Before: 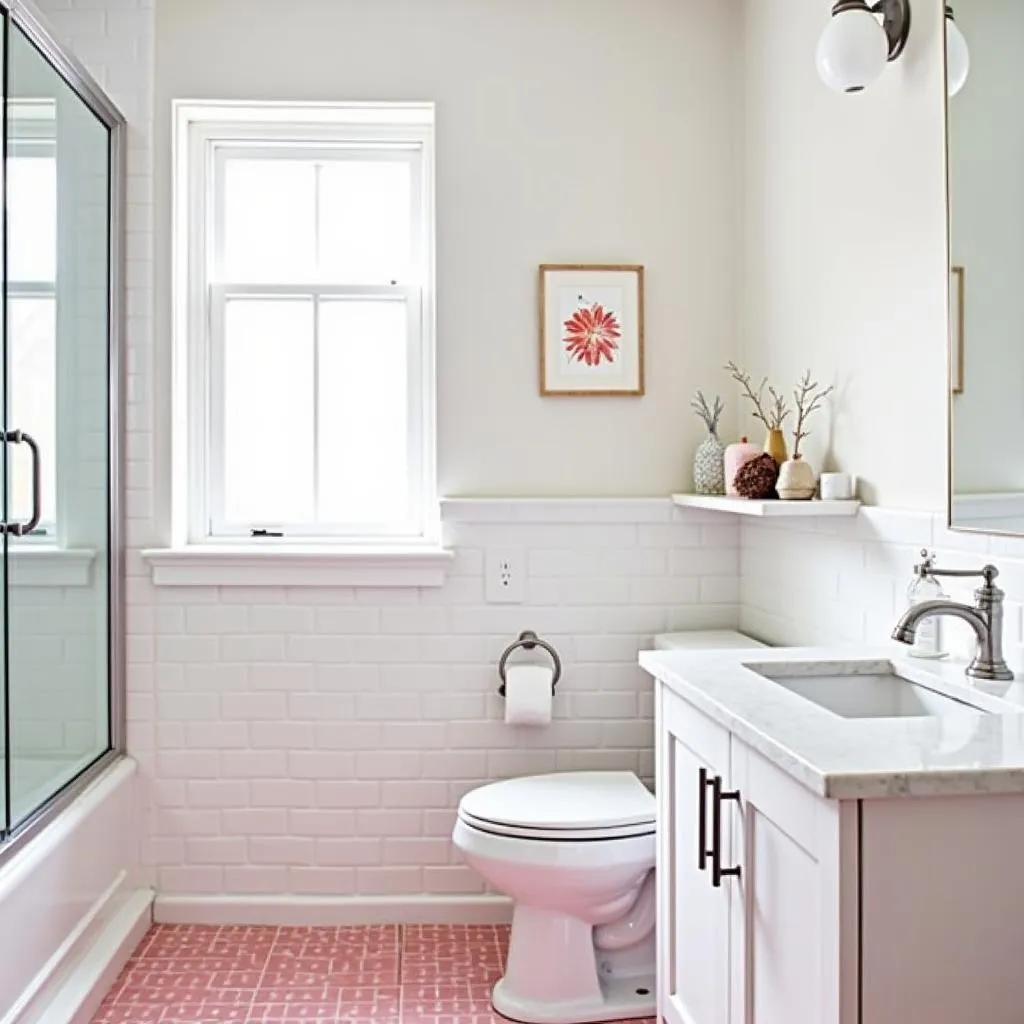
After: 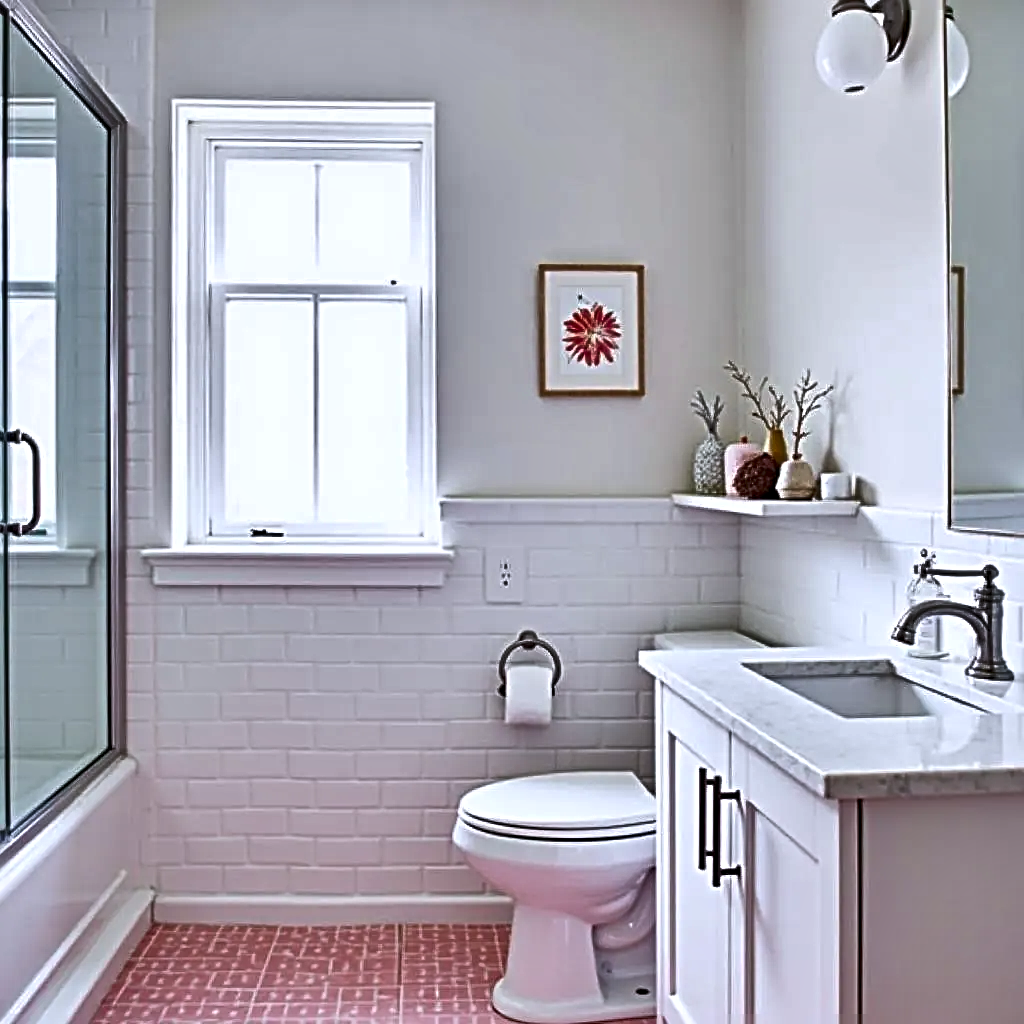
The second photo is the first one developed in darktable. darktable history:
shadows and highlights: radius 101.17, shadows 50.62, highlights -63.88, soften with gaussian
sharpen: radius 3.997
color calibration: illuminant as shot in camera, x 0.358, y 0.373, temperature 4628.91 K
